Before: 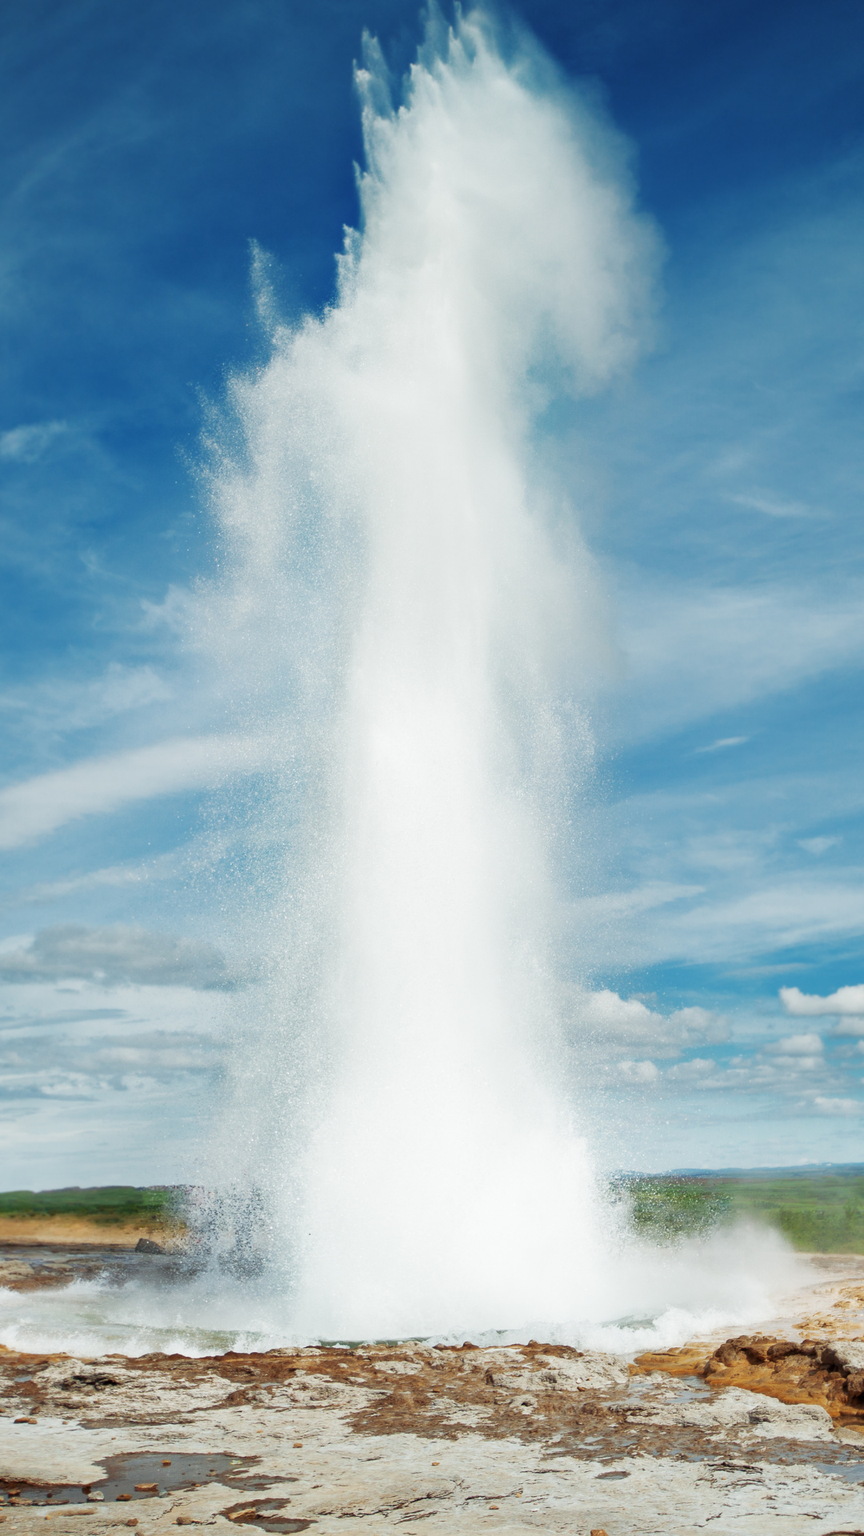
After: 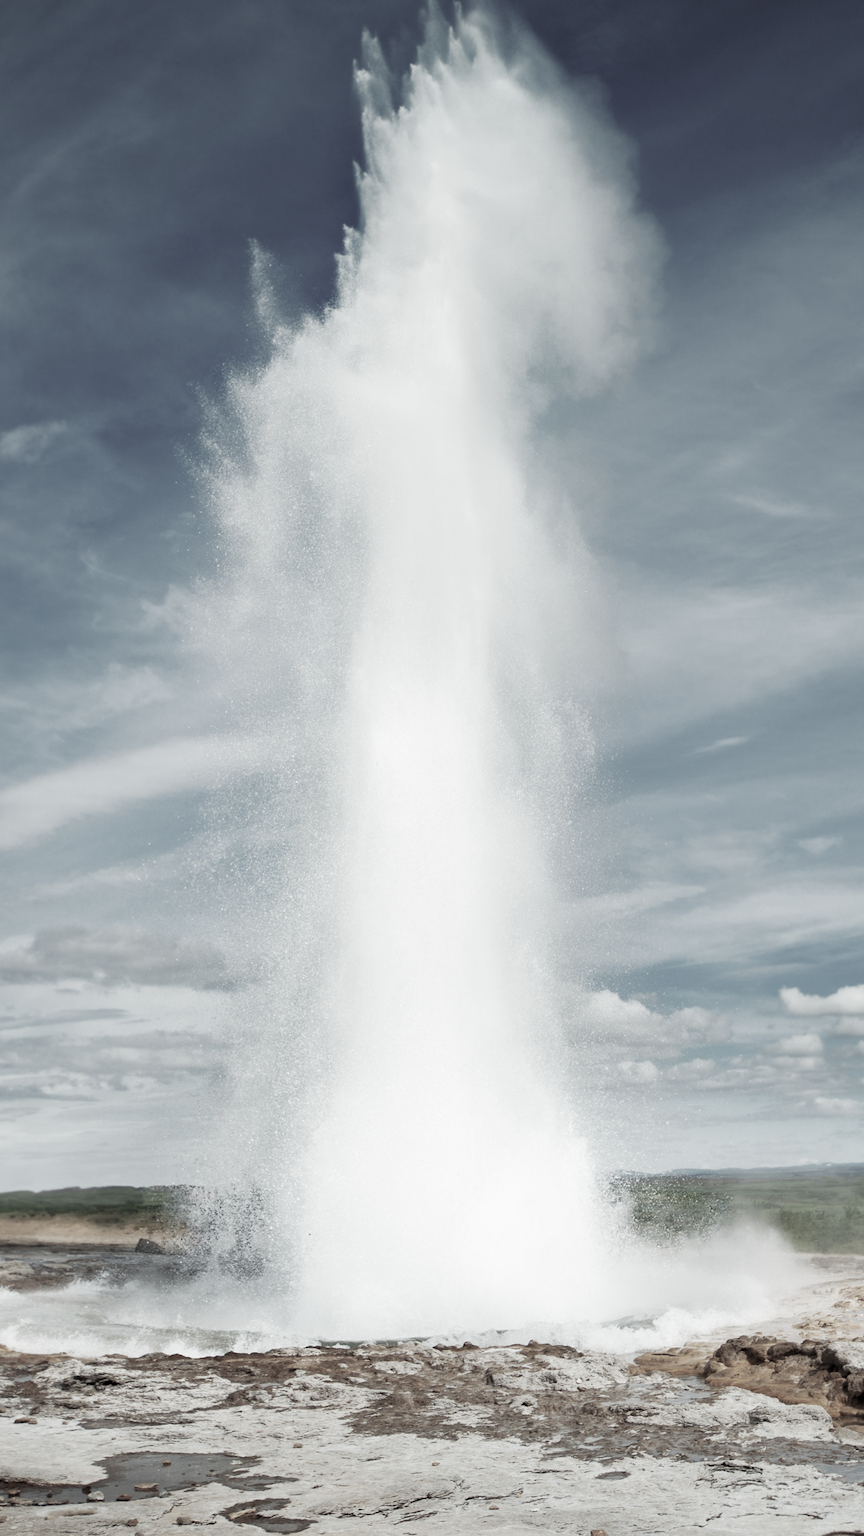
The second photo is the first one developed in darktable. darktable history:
color zones: curves: ch1 [(0, 0.153) (0.143, 0.15) (0.286, 0.151) (0.429, 0.152) (0.571, 0.152) (0.714, 0.151) (0.857, 0.151) (1, 0.153)]
tone equalizer: on, module defaults
